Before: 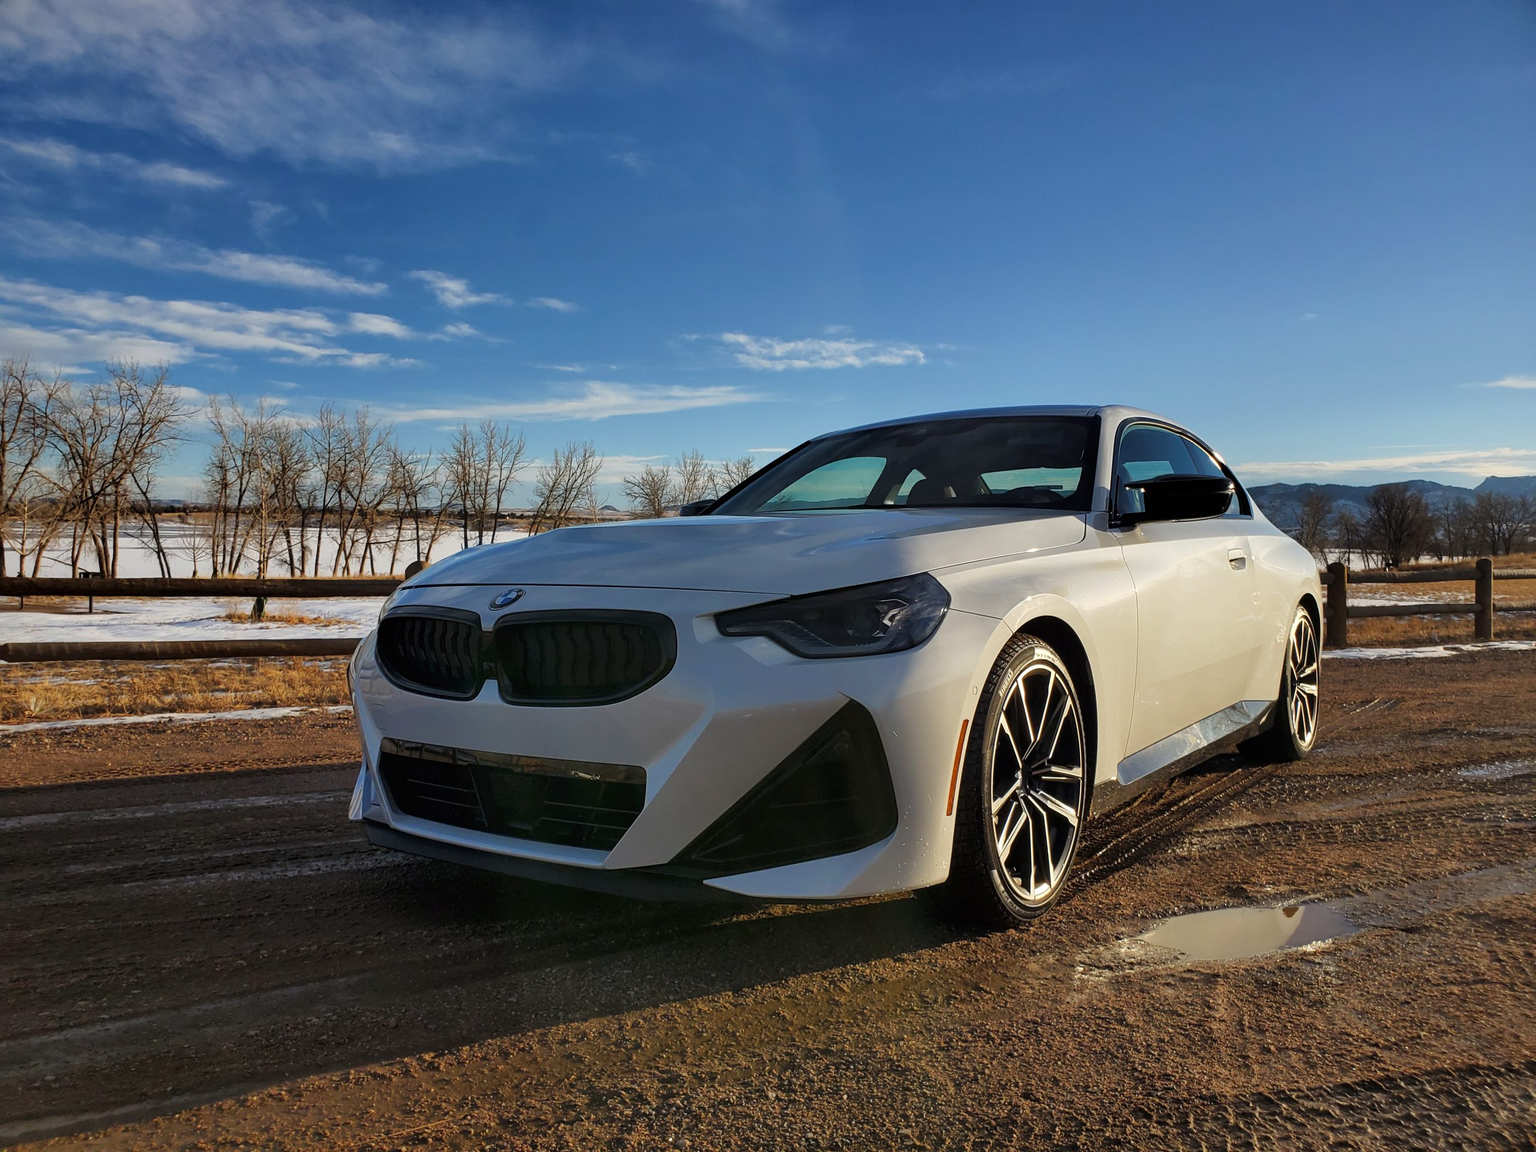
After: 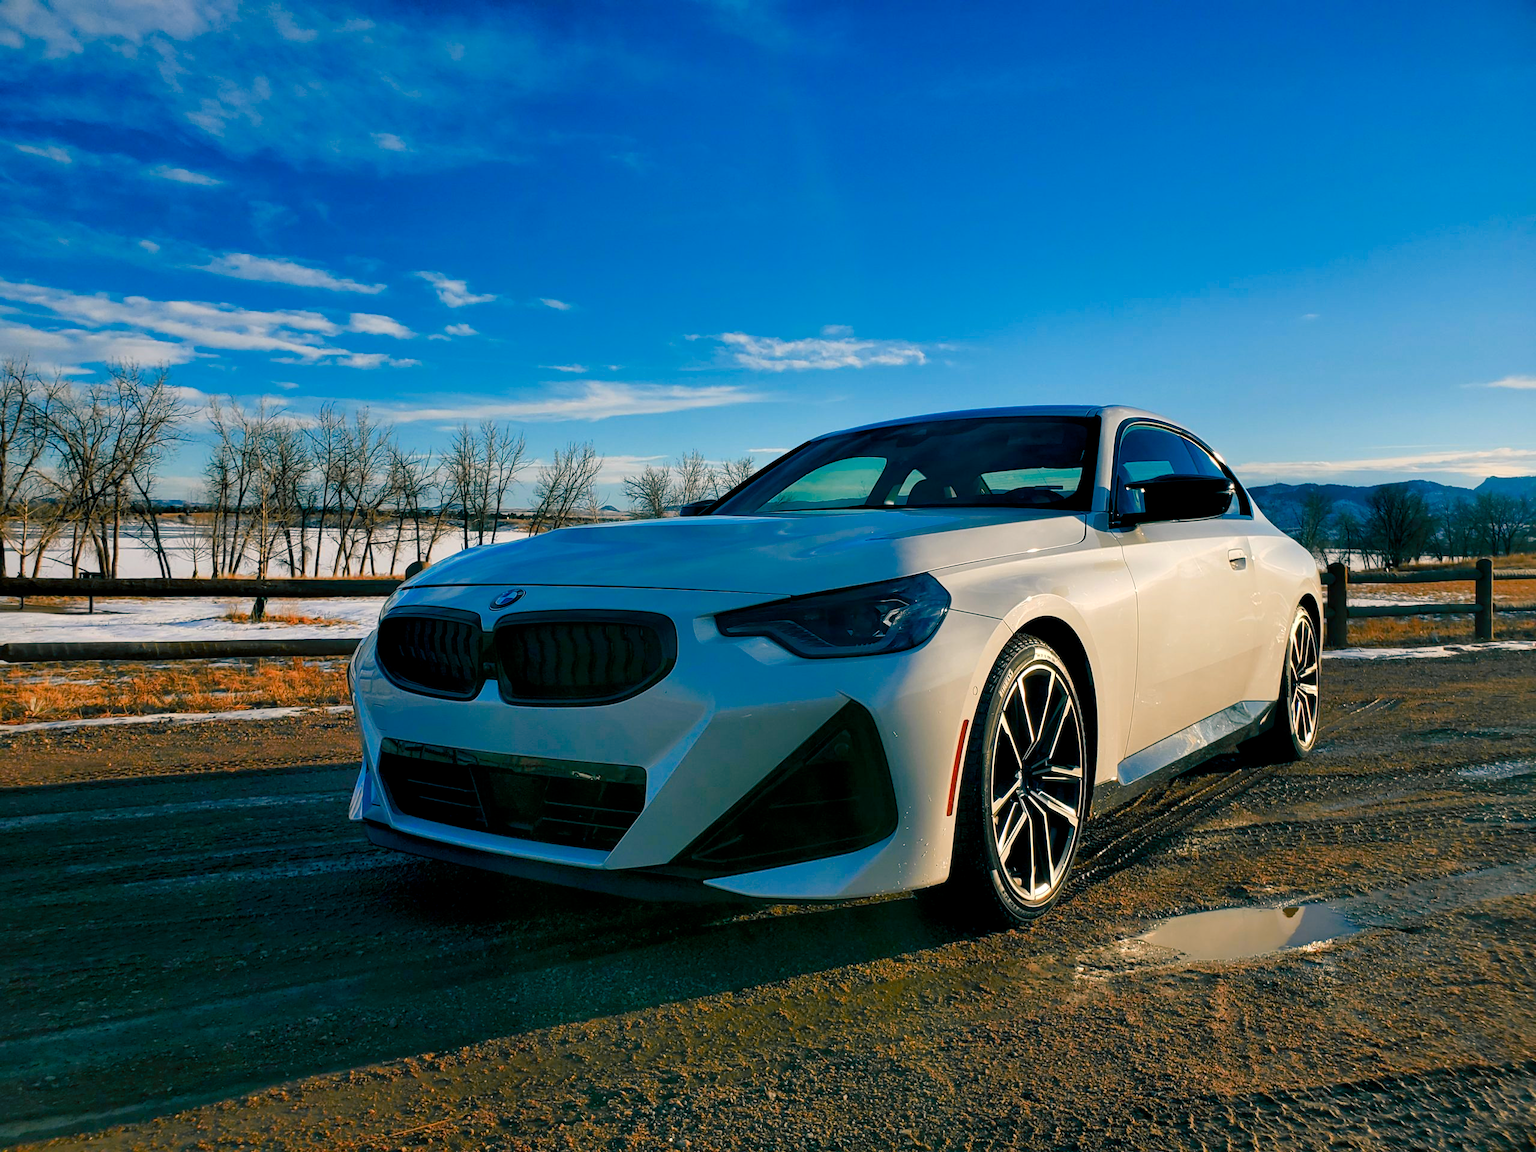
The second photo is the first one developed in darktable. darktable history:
color zones: curves: ch1 [(0.263, 0.53) (0.376, 0.287) (0.487, 0.512) (0.748, 0.547) (1, 0.513)]; ch2 [(0.262, 0.45) (0.751, 0.477)], mix 31.98%
color balance rgb: shadows lift › luminance -28.76%, shadows lift › chroma 10%, shadows lift › hue 230°, power › chroma 0.5%, power › hue 215°, highlights gain › luminance 7.14%, highlights gain › chroma 1%, highlights gain › hue 50°, global offset › luminance -0.29%, global offset › hue 260°, perceptual saturation grading › global saturation 20%, perceptual saturation grading › highlights -13.92%, perceptual saturation grading › shadows 50%
